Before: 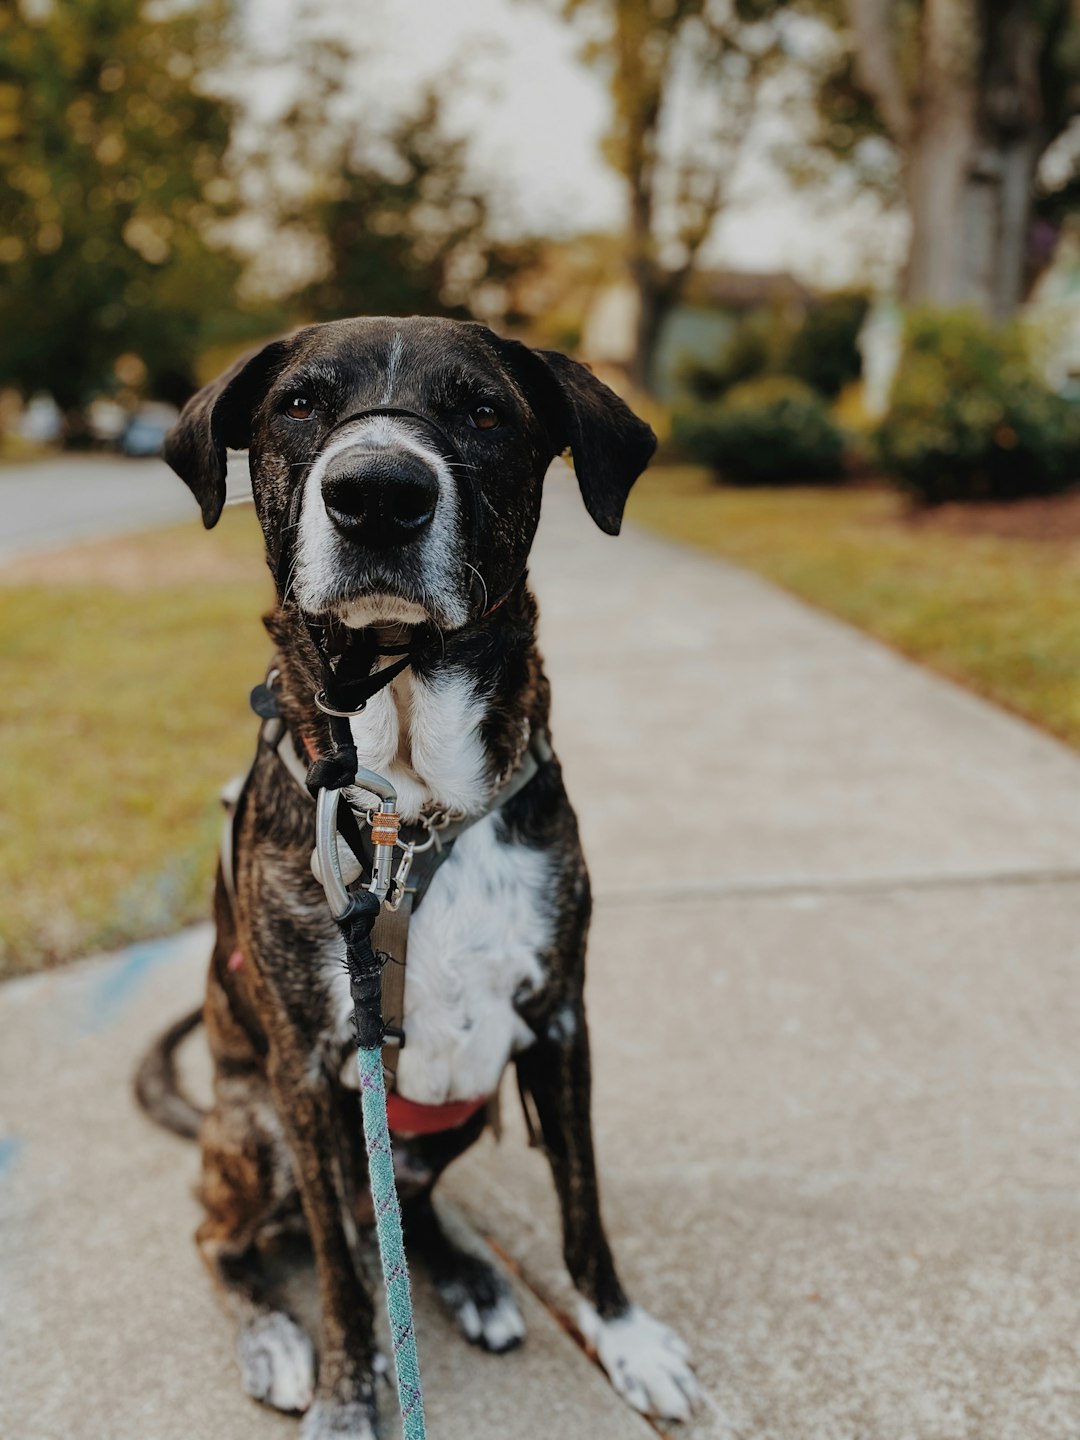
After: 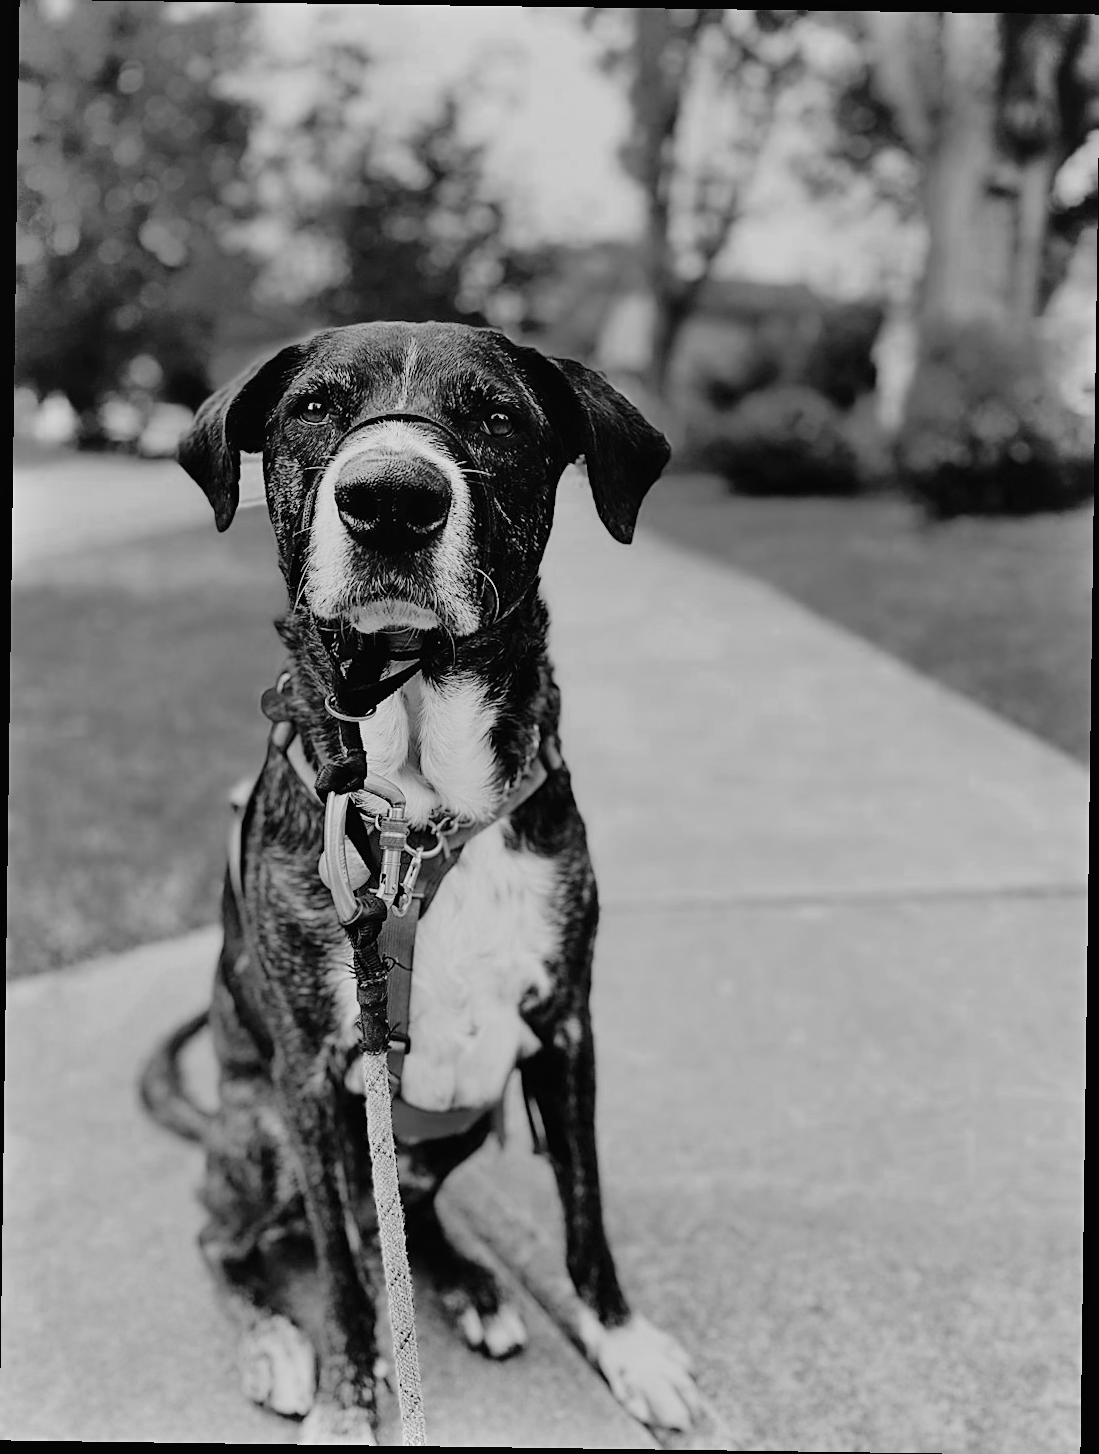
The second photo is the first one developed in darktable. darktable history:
color zones: curves: ch0 [(0.287, 0.048) (0.493, 0.484) (0.737, 0.816)]; ch1 [(0, 0) (0.143, 0) (0.286, 0) (0.429, 0) (0.571, 0) (0.714, 0) (0.857, 0)]
filmic rgb: black relative exposure -7.65 EV, white relative exposure 4.56 EV, hardness 3.61
rotate and perspective: rotation 0.8°, automatic cropping off
shadows and highlights: shadows 75, highlights -25, soften with gaussian
color correction: saturation 0.98
contrast brightness saturation: brightness 0.18, saturation -0.5
sharpen: on, module defaults
